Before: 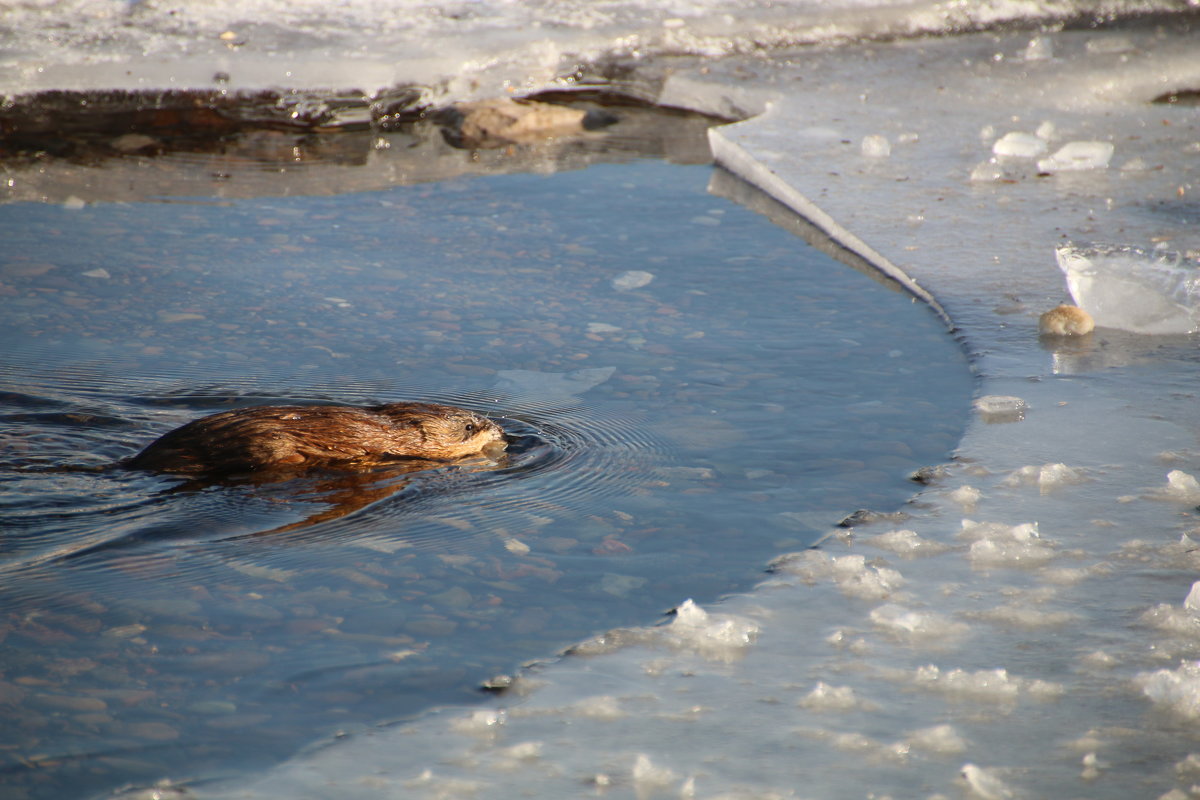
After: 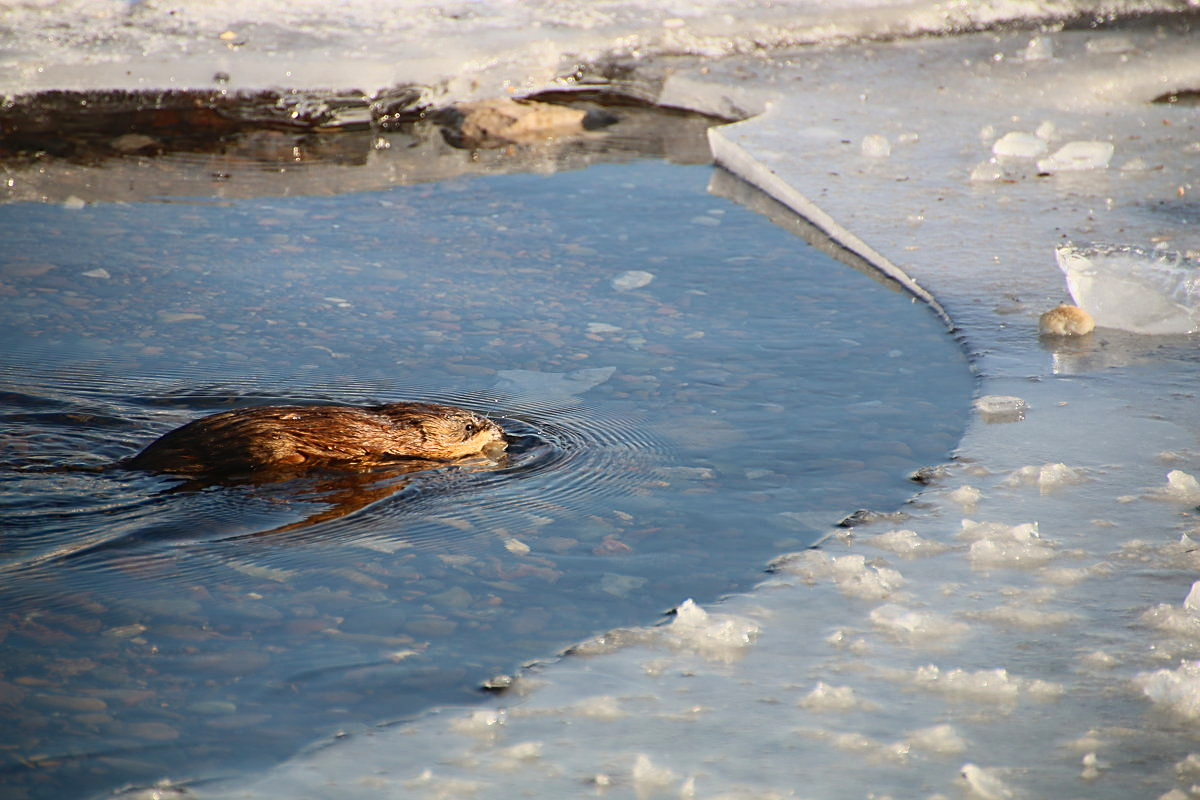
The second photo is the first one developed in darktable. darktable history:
contrast brightness saturation: contrast 0.2, brightness 0.16, saturation 0.22
shadows and highlights: shadows -70, highlights 35, soften with gaussian
exposure: exposure -0.36 EV, compensate highlight preservation false
sharpen: on, module defaults
